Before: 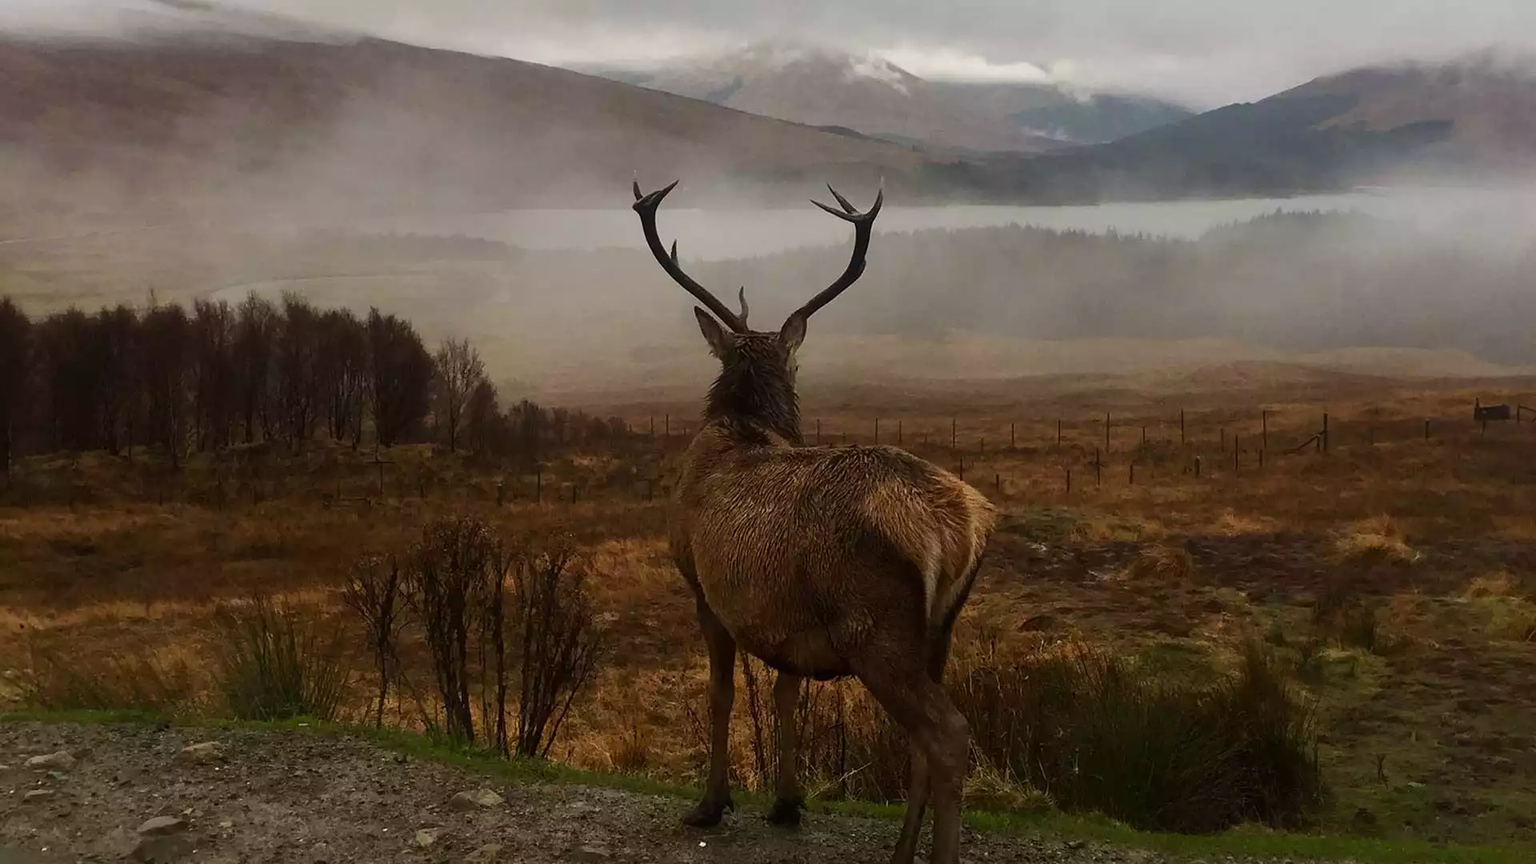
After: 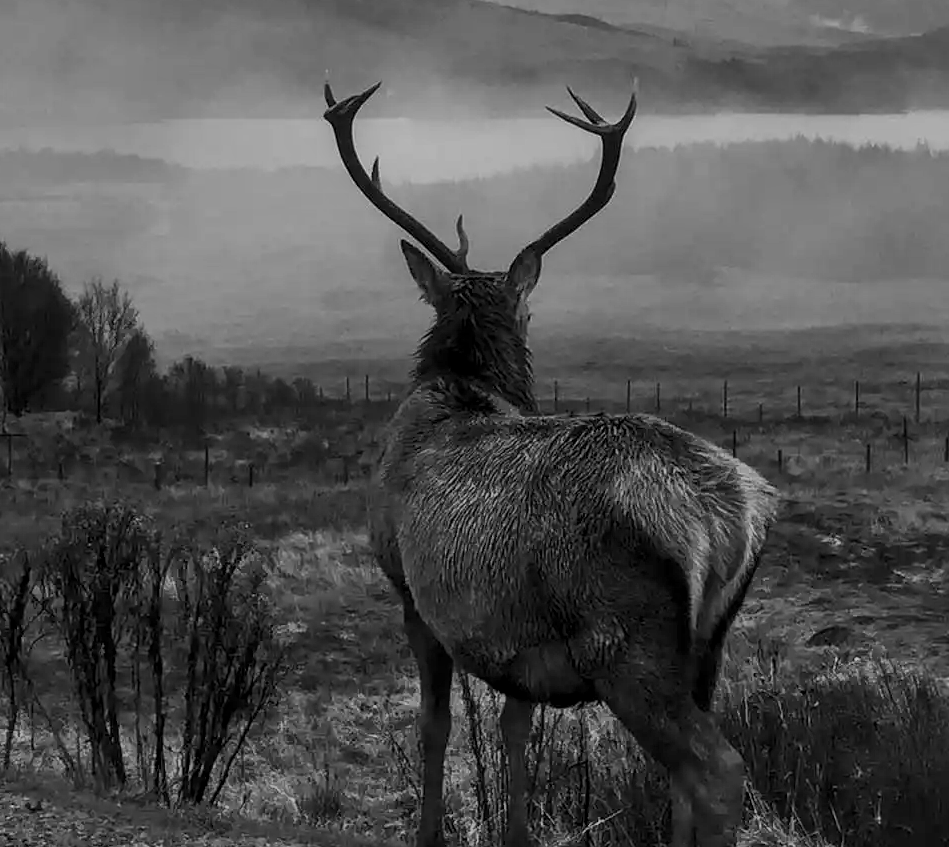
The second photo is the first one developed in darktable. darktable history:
monochrome: a -6.99, b 35.61, size 1.4
local contrast: detail 130%
crop and rotate: angle 0.02°, left 24.353%, top 13.219%, right 26.156%, bottom 8.224%
color balance rgb: linear chroma grading › global chroma 15%, perceptual saturation grading › global saturation 30%
shadows and highlights: shadows 40, highlights -54, highlights color adjustment 46%, low approximation 0.01, soften with gaussian
